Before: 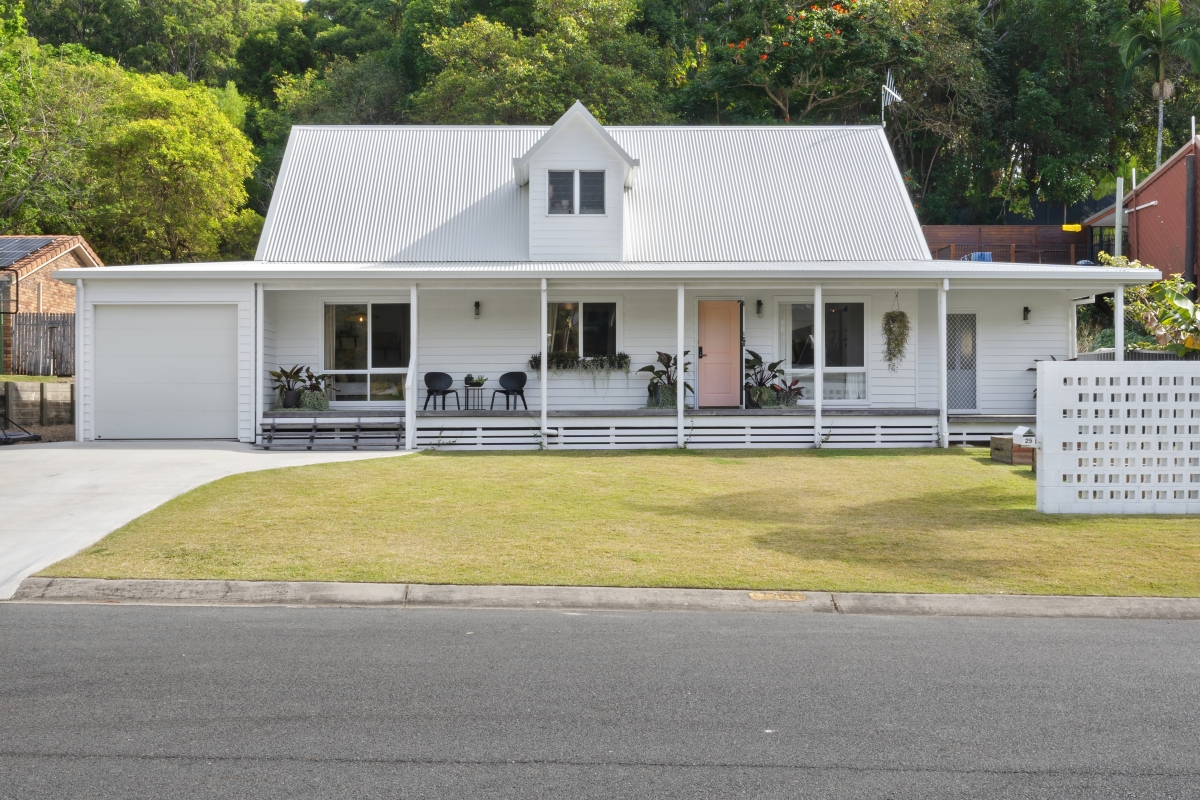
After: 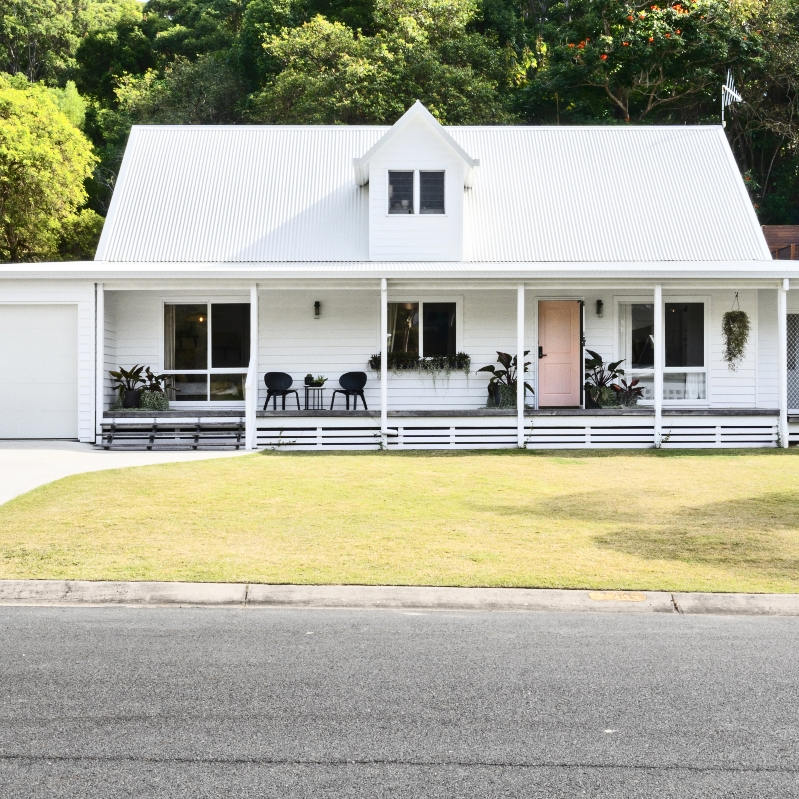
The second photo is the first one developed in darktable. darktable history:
grain: coarseness 0.09 ISO, strength 10%
crop and rotate: left 13.342%, right 19.991%
contrast brightness saturation: contrast 0.39, brightness 0.1
